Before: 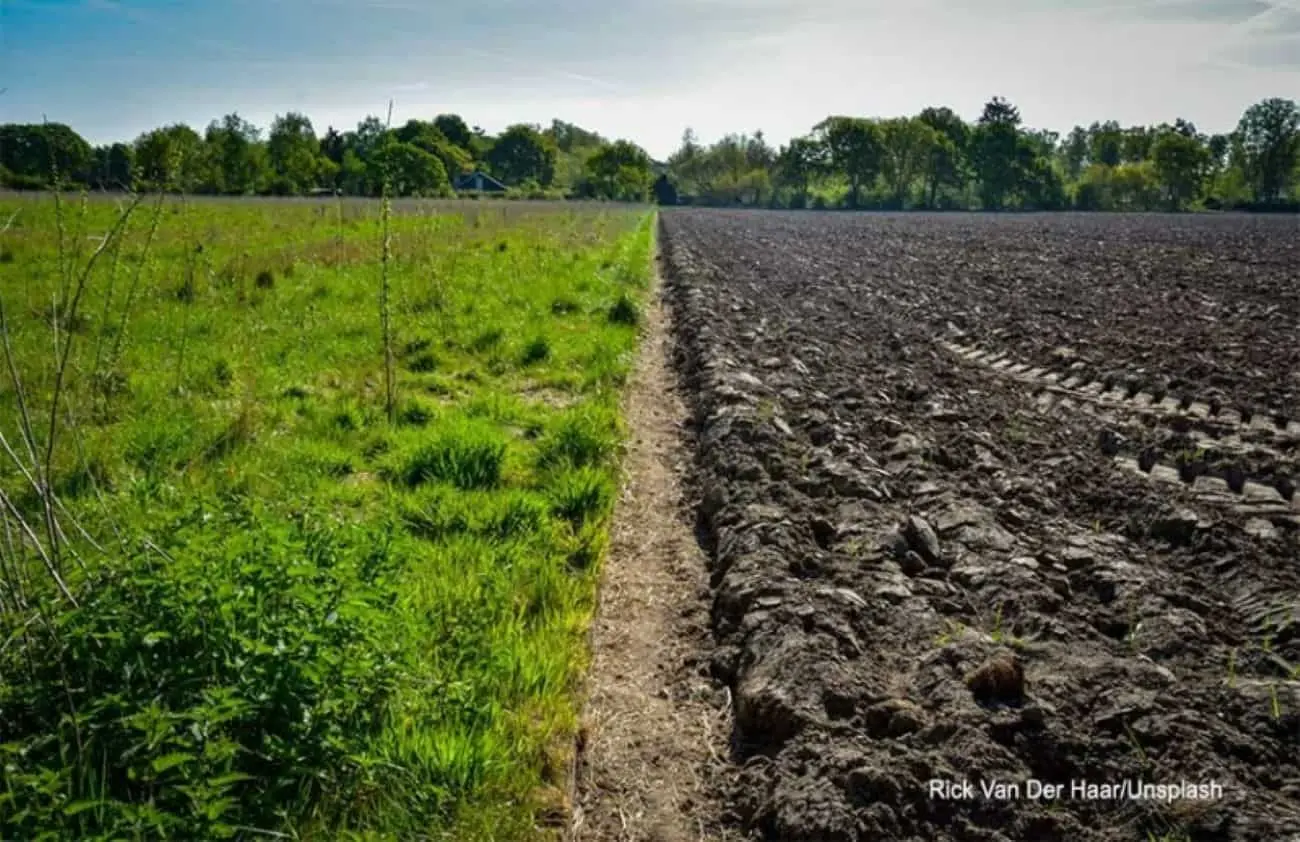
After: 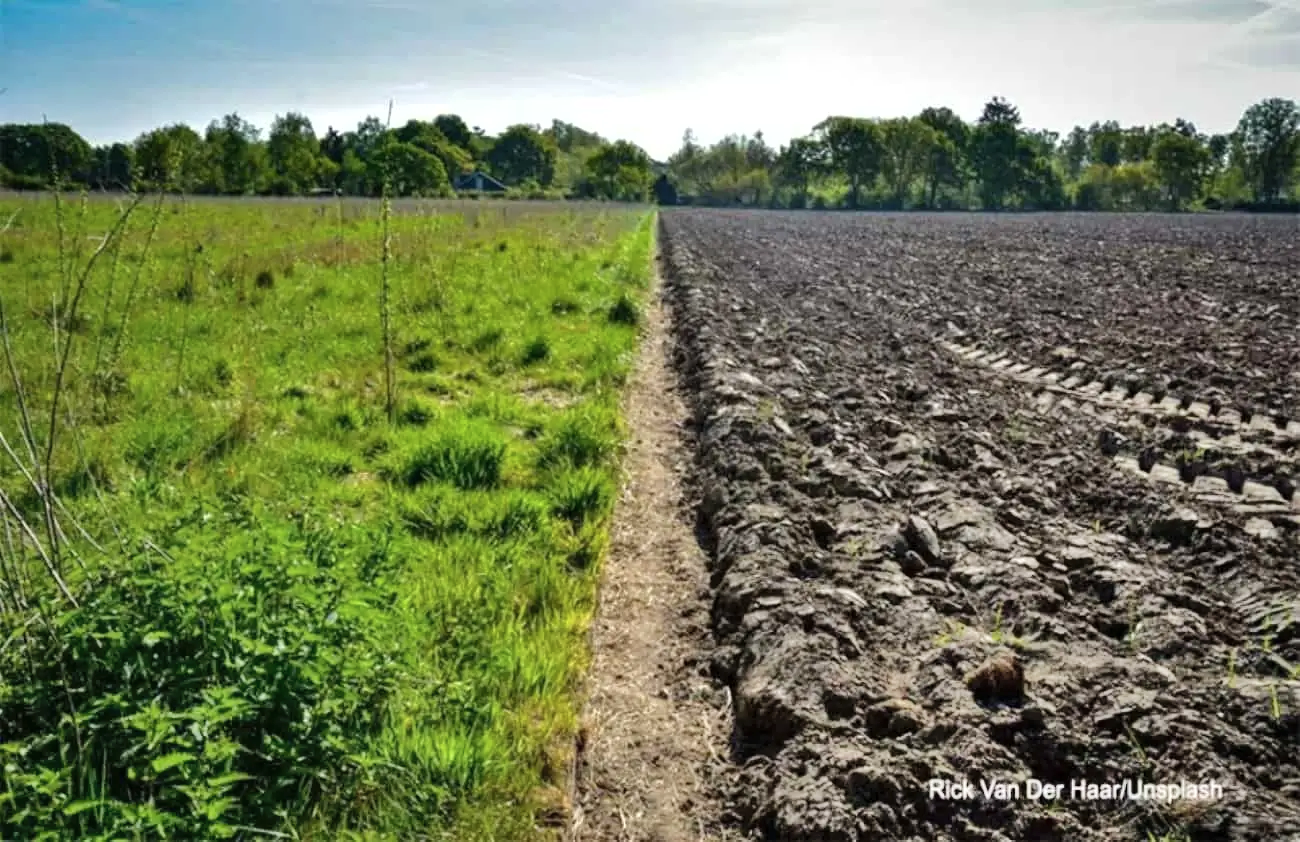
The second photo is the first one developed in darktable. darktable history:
shadows and highlights: radius 113.04, shadows 51.64, white point adjustment 9.06, highlights -3.02, soften with gaussian
